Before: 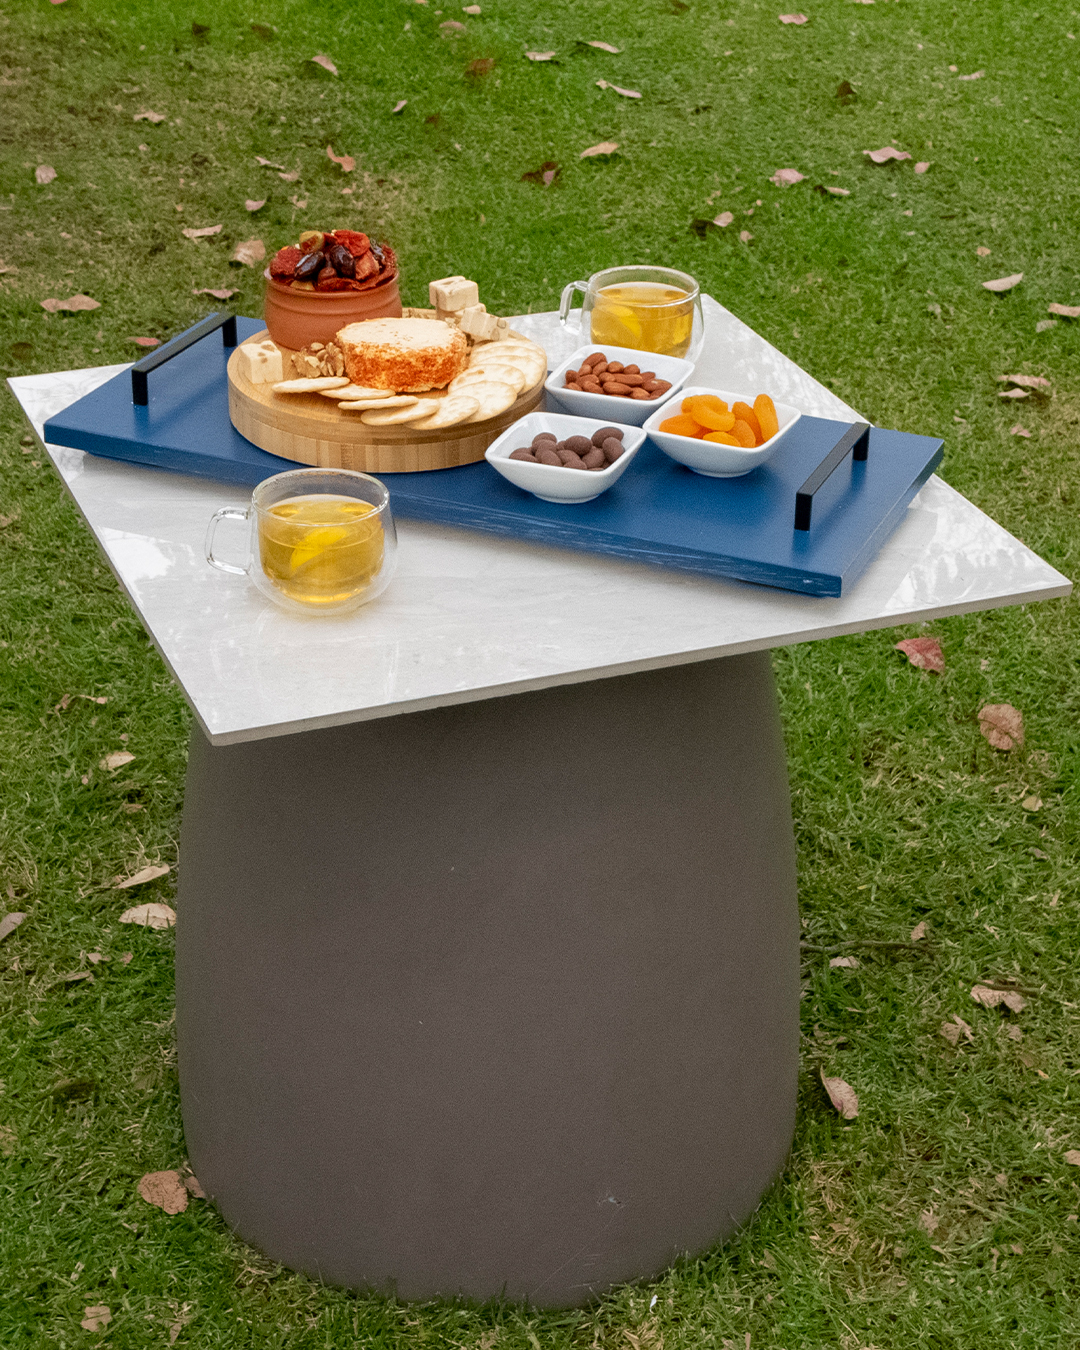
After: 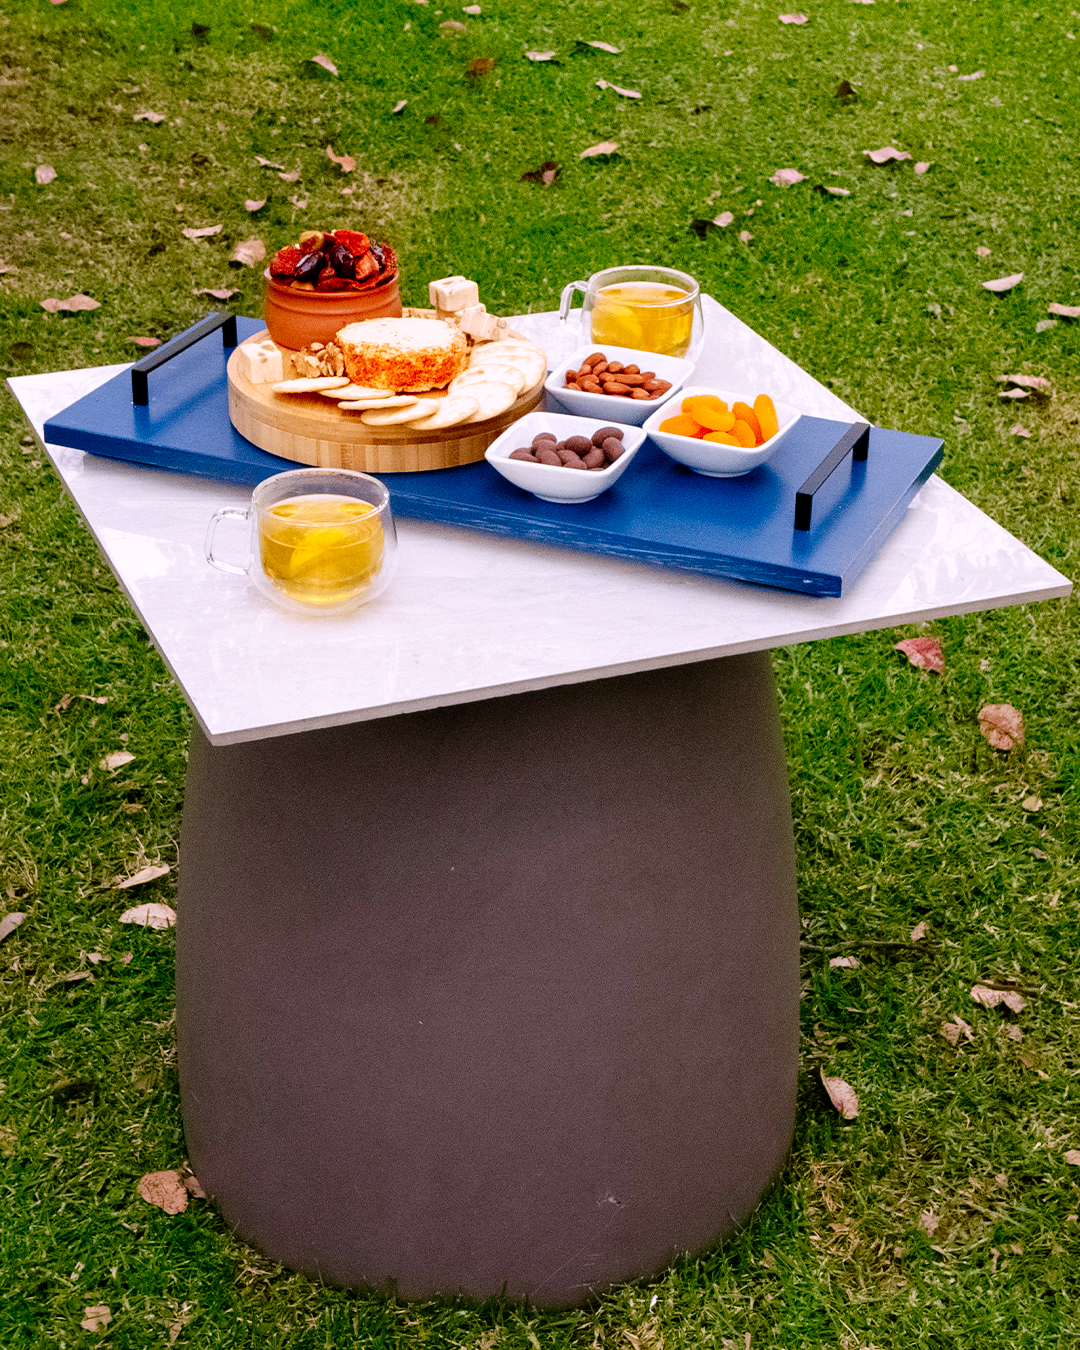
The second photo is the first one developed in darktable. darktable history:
white balance: red 1.066, blue 1.119
contrast brightness saturation: contrast 0.03, brightness -0.04
tone curve: curves: ch0 [(0, 0) (0.003, 0) (0.011, 0.001) (0.025, 0.003) (0.044, 0.005) (0.069, 0.012) (0.1, 0.023) (0.136, 0.039) (0.177, 0.088) (0.224, 0.15) (0.277, 0.239) (0.335, 0.334) (0.399, 0.43) (0.468, 0.526) (0.543, 0.621) (0.623, 0.711) (0.709, 0.791) (0.801, 0.87) (0.898, 0.949) (1, 1)], preserve colors none
